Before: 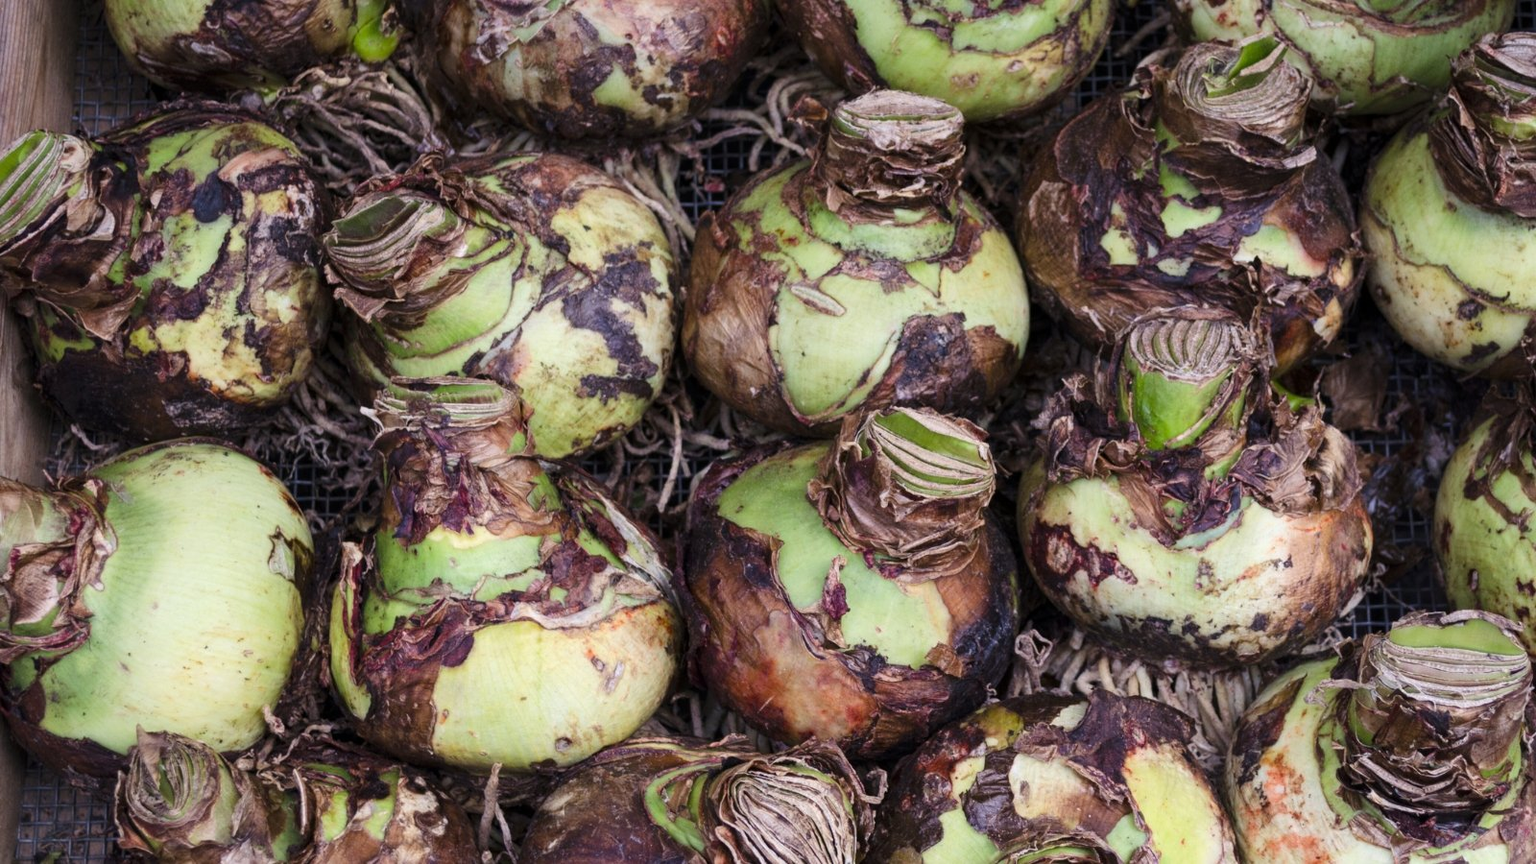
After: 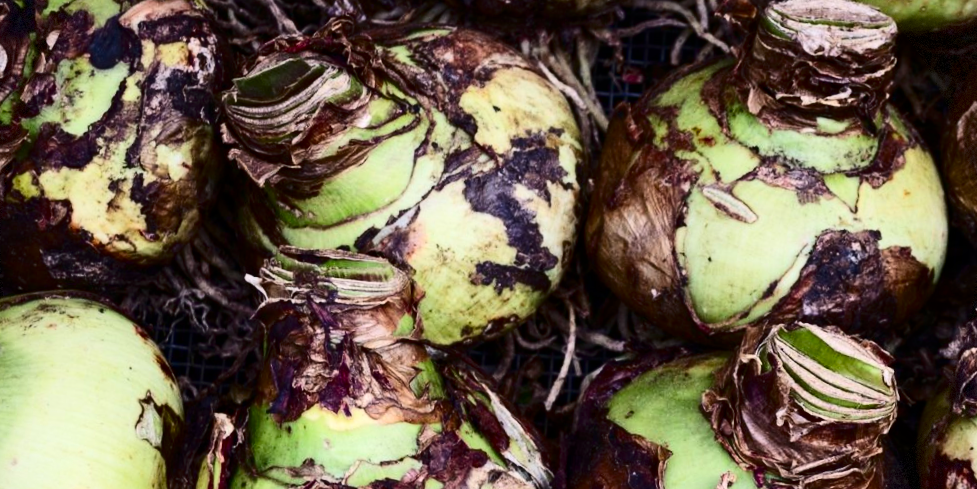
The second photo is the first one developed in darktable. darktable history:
crop and rotate: angle -4.99°, left 2.122%, top 6.945%, right 27.566%, bottom 30.519%
contrast brightness saturation: contrast 0.32, brightness -0.08, saturation 0.17
vignetting: fall-off start 100%, fall-off radius 71%, brightness -0.434, saturation -0.2, width/height ratio 1.178, dithering 8-bit output, unbound false
